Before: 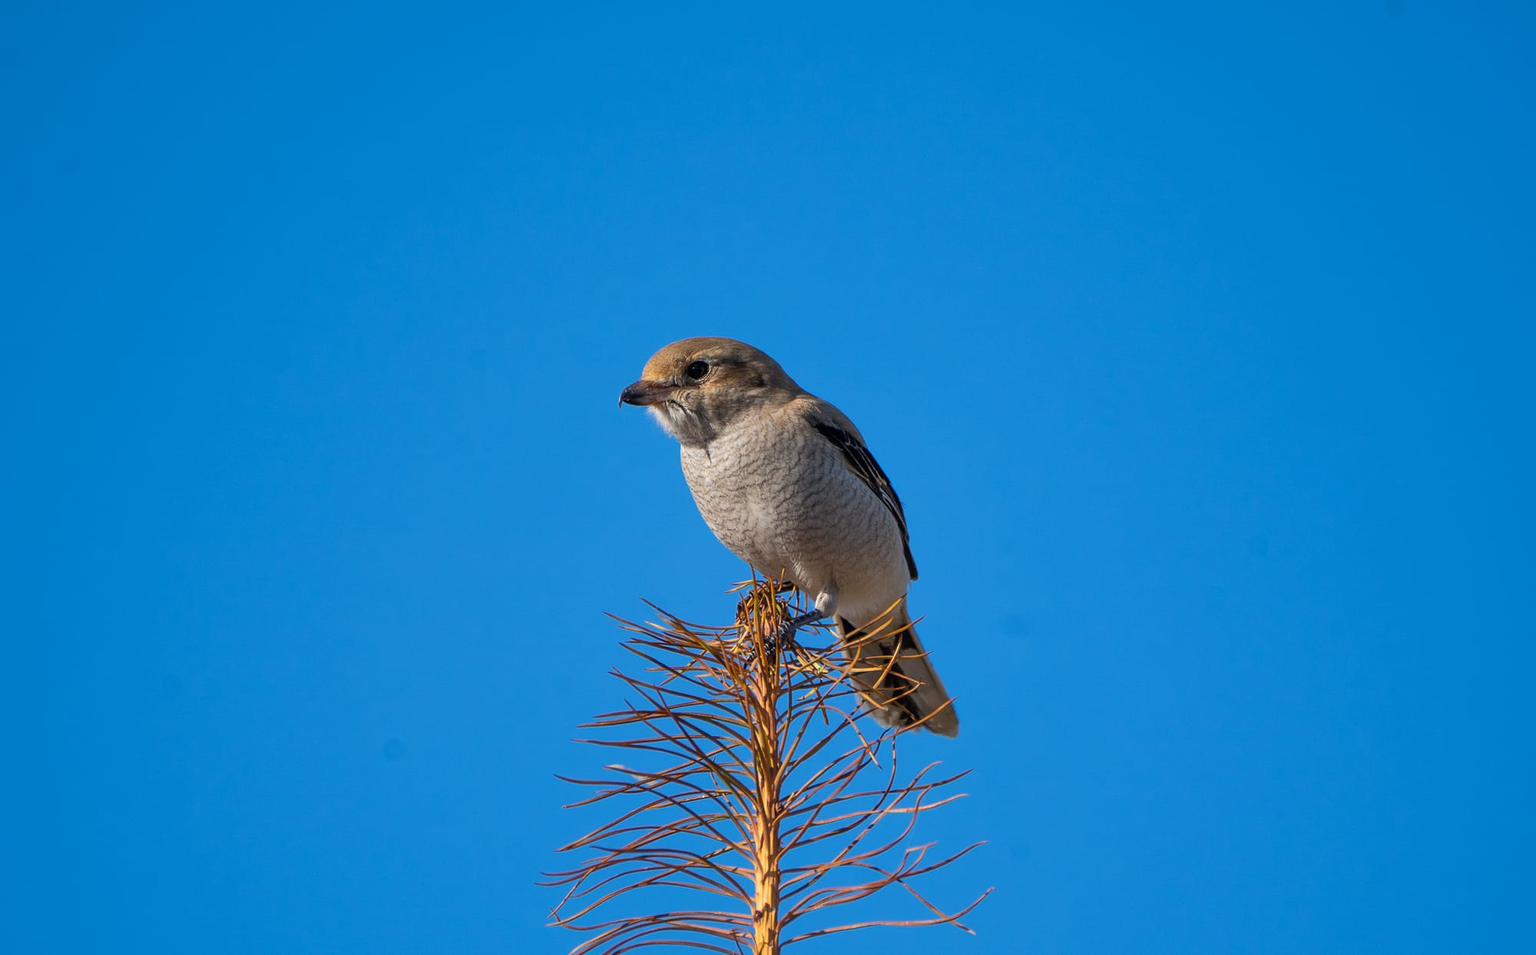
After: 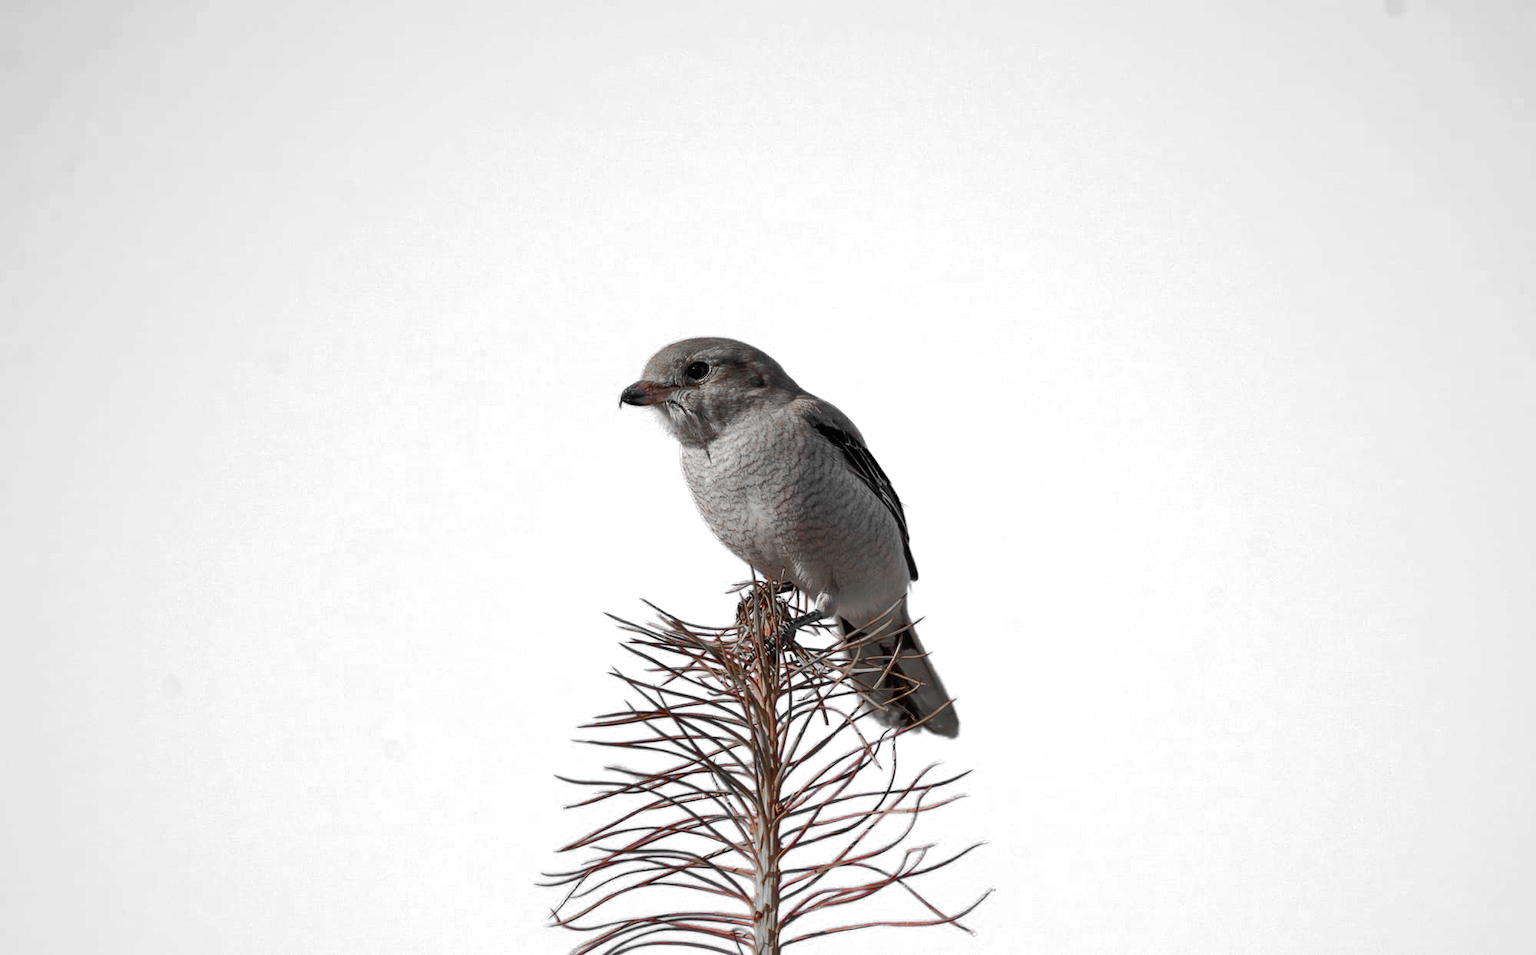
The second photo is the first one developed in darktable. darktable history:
color zones: curves: ch0 [(0, 0.352) (0.143, 0.407) (0.286, 0.386) (0.429, 0.431) (0.571, 0.829) (0.714, 0.853) (0.857, 0.833) (1, 0.352)]; ch1 [(0, 0.604) (0.072, 0.726) (0.096, 0.608) (0.205, 0.007) (0.571, -0.006) (0.839, -0.013) (0.857, -0.012) (1, 0.604)]
sharpen: radius 5.321, amount 0.313, threshold 25.999
